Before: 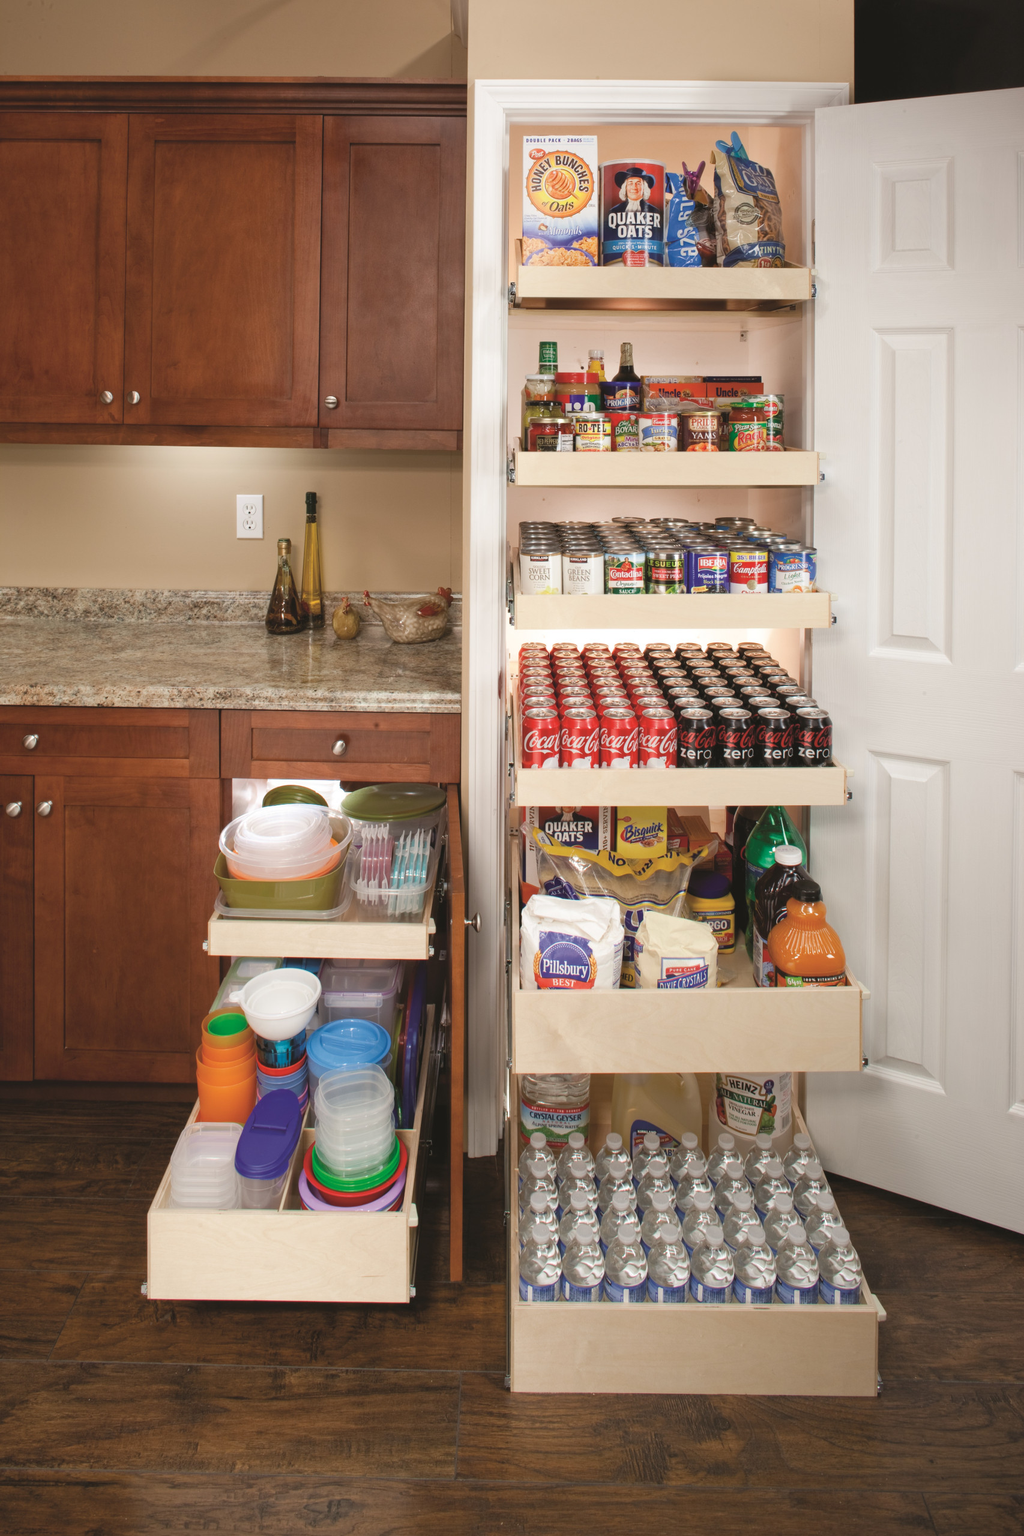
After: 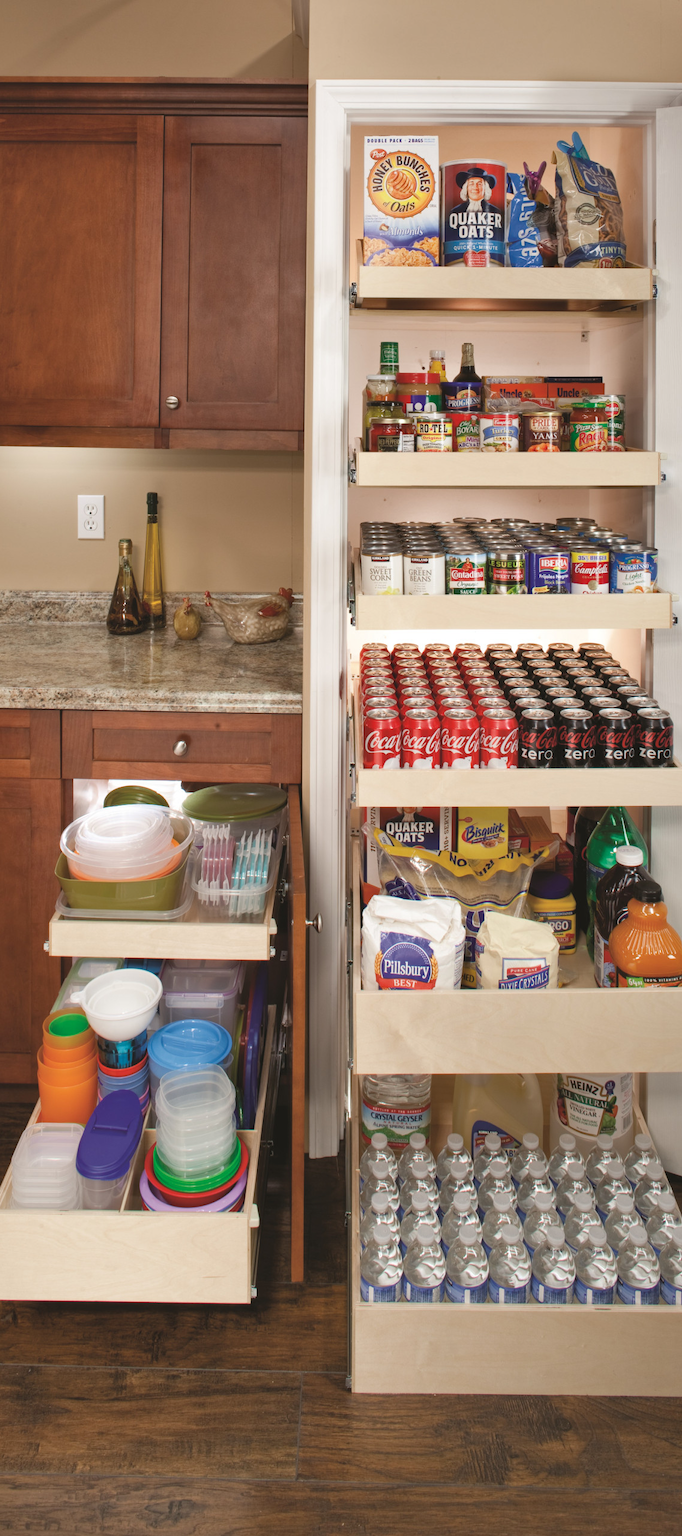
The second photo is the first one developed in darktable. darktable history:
shadows and highlights: soften with gaussian
crop and rotate: left 15.546%, right 17.787%
exposure: compensate highlight preservation false
